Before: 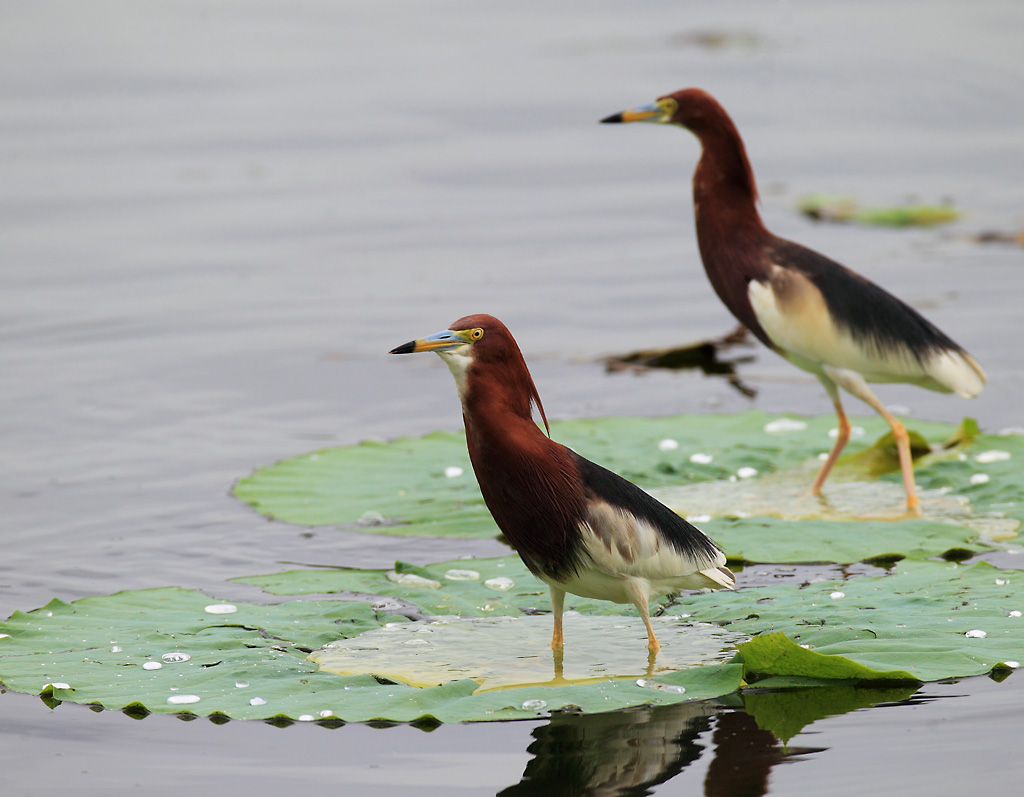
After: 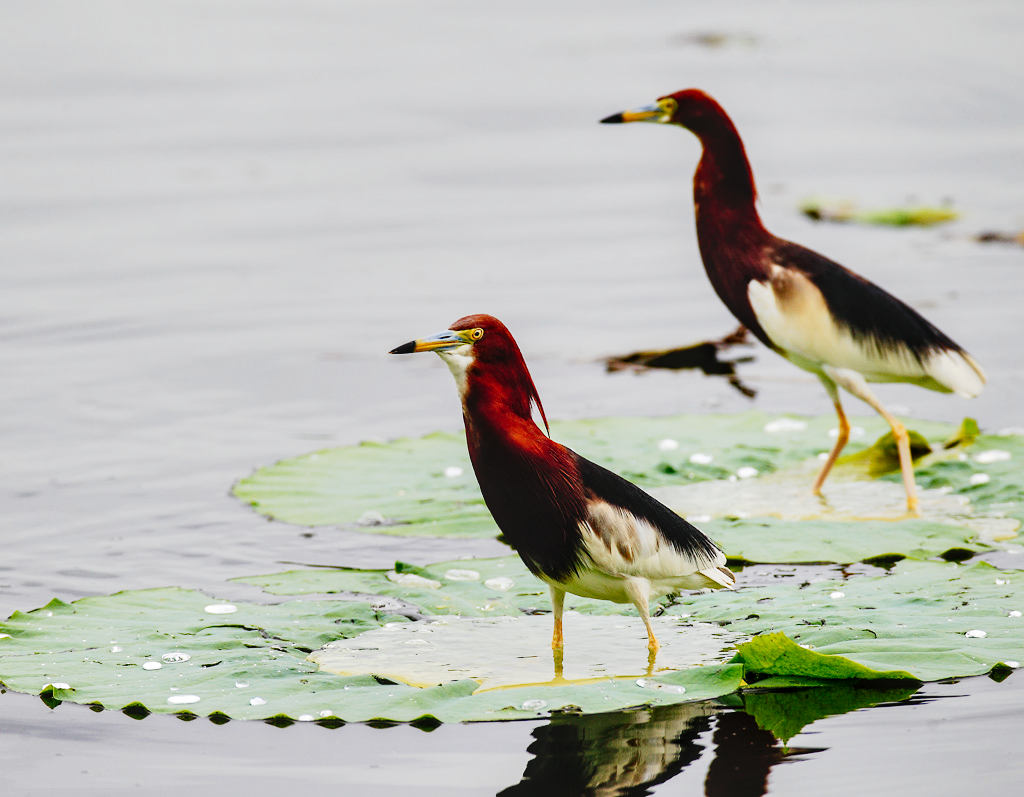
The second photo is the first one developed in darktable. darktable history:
local contrast: on, module defaults
shadows and highlights: shadows 22.21, highlights -49.13, soften with gaussian
tone curve: curves: ch0 [(0, 0) (0.003, 0.001) (0.011, 0.004) (0.025, 0.008) (0.044, 0.015) (0.069, 0.022) (0.1, 0.031) (0.136, 0.052) (0.177, 0.101) (0.224, 0.181) (0.277, 0.289) (0.335, 0.418) (0.399, 0.541) (0.468, 0.65) (0.543, 0.739) (0.623, 0.817) (0.709, 0.882) (0.801, 0.919) (0.898, 0.958) (1, 1)], preserve colors none
